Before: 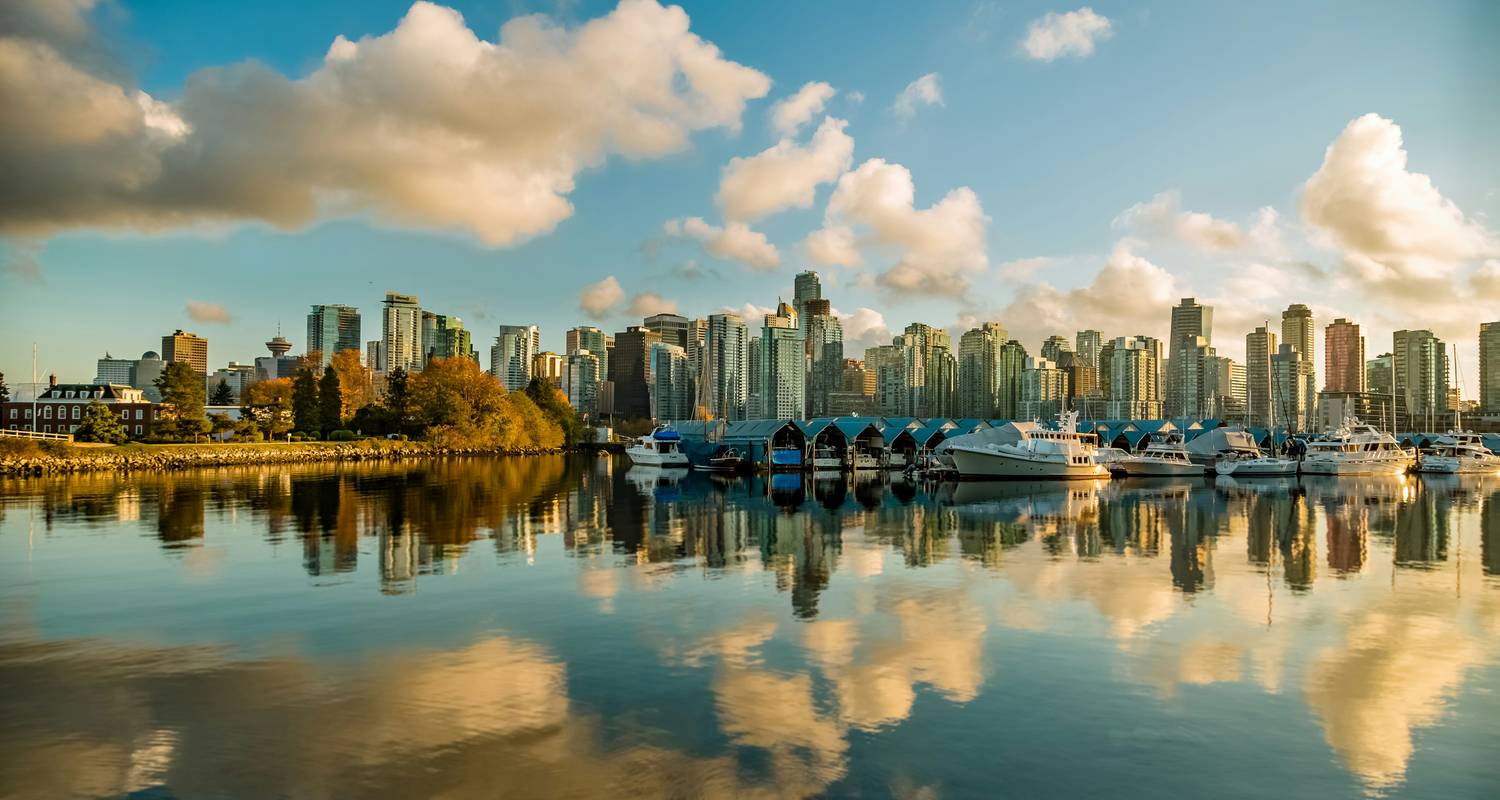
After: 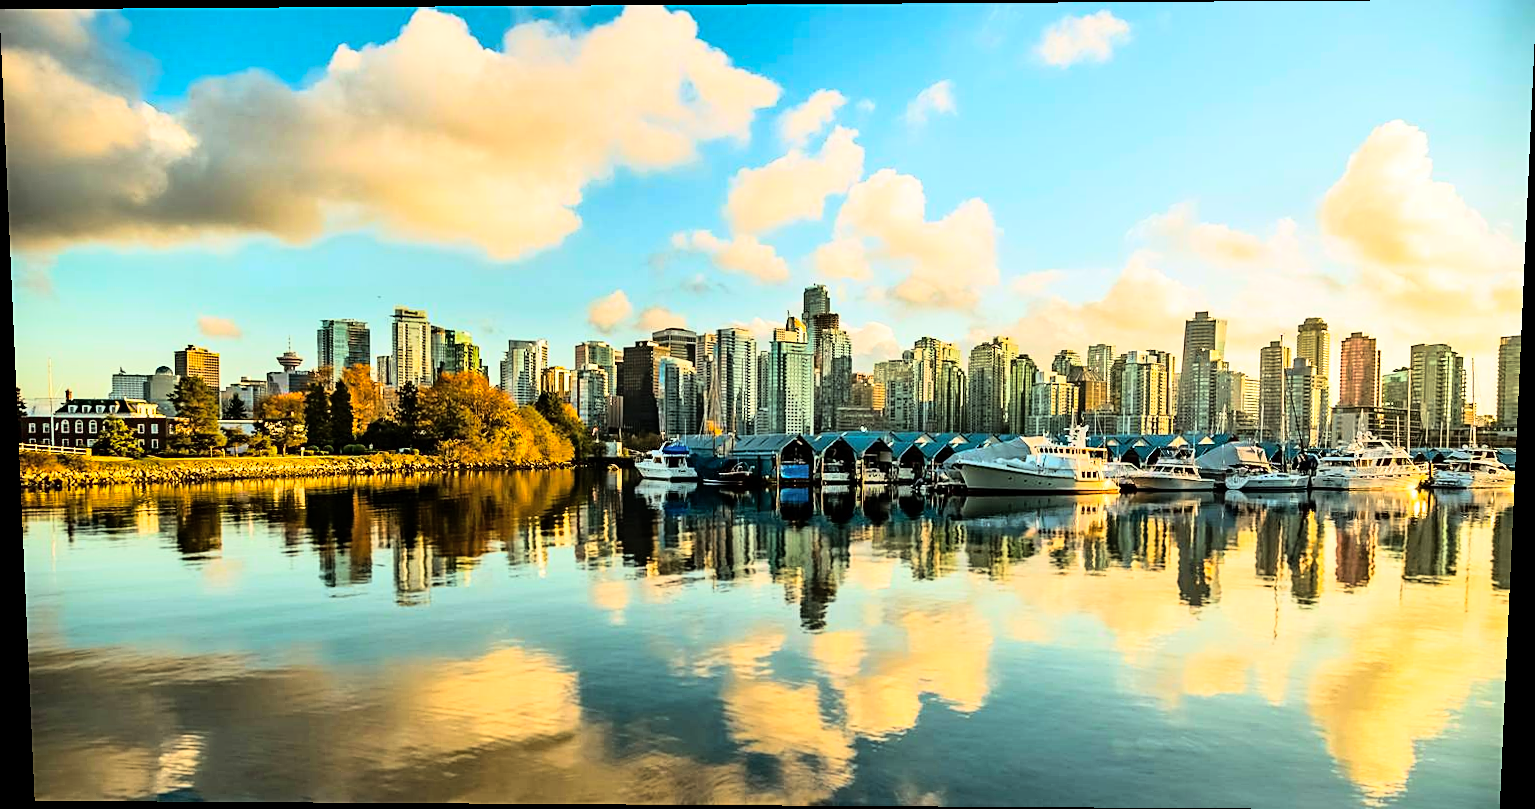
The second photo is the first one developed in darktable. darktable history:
sharpen: on, module defaults
shadows and highlights: on, module defaults
rotate and perspective: lens shift (vertical) 0.048, lens shift (horizontal) -0.024, automatic cropping off
local contrast: mode bilateral grid, contrast 20, coarseness 50, detail 102%, midtone range 0.2
rgb curve: curves: ch0 [(0, 0) (0.21, 0.15) (0.24, 0.21) (0.5, 0.75) (0.75, 0.96) (0.89, 0.99) (1, 1)]; ch1 [(0, 0.02) (0.21, 0.13) (0.25, 0.2) (0.5, 0.67) (0.75, 0.9) (0.89, 0.97) (1, 1)]; ch2 [(0, 0.02) (0.21, 0.13) (0.25, 0.2) (0.5, 0.67) (0.75, 0.9) (0.89, 0.97) (1, 1)], compensate middle gray true
